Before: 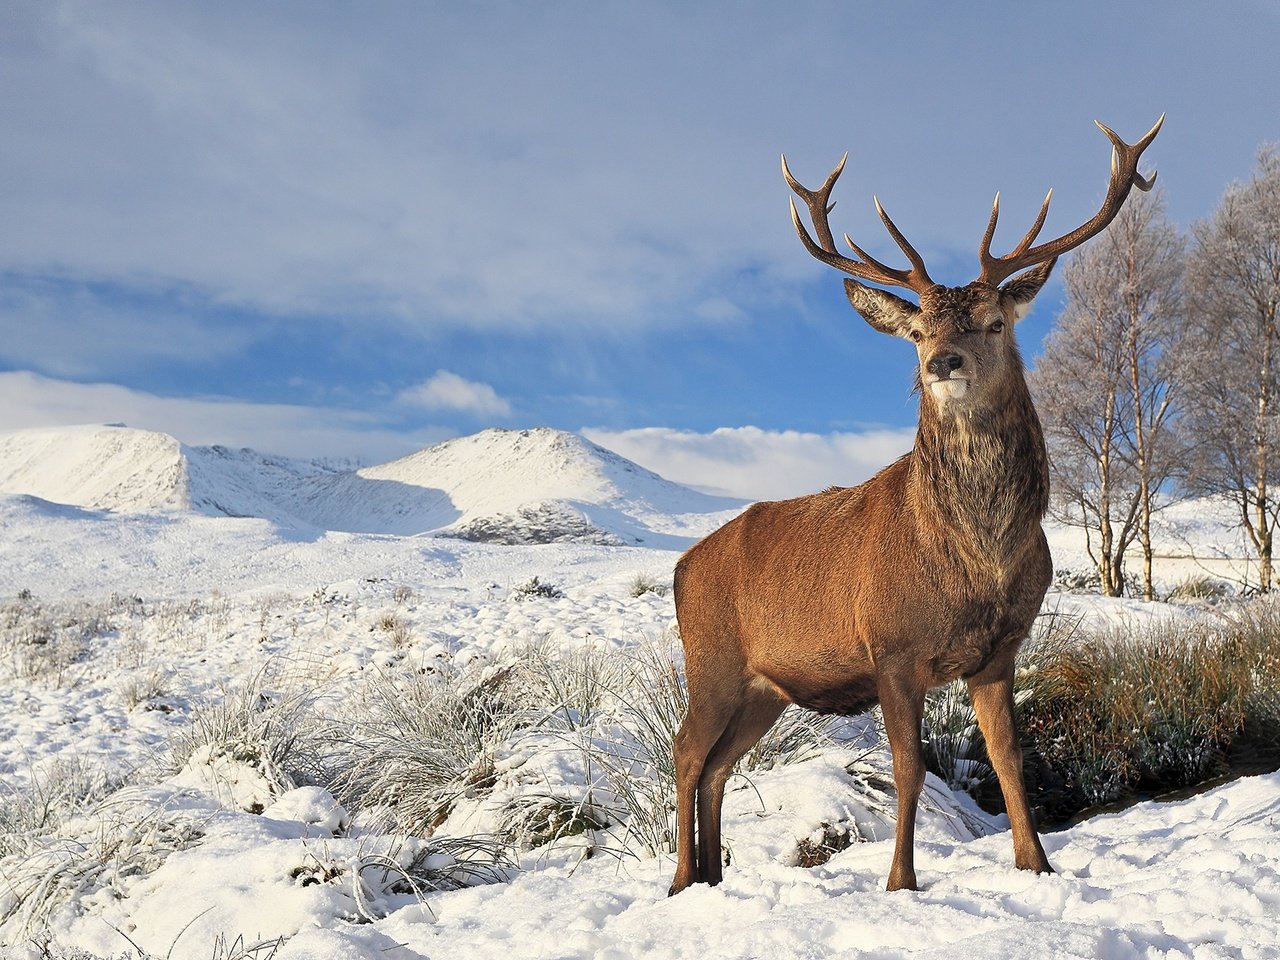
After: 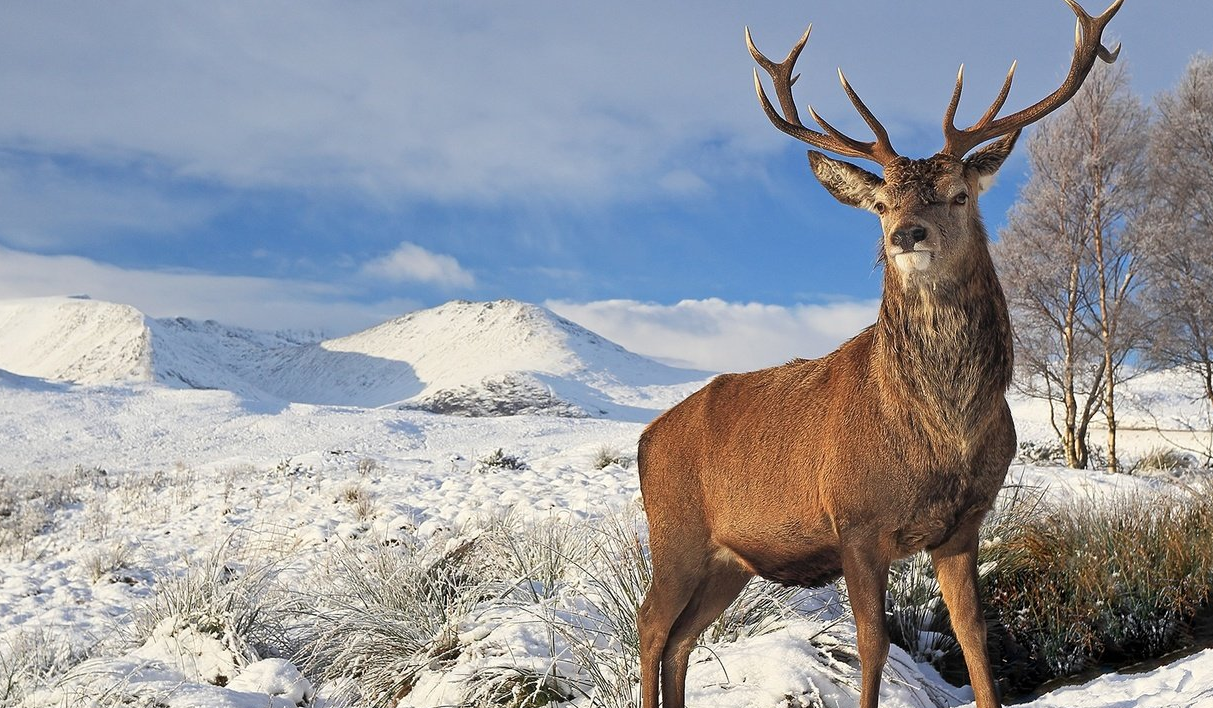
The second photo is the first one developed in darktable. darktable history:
crop and rotate: left 2.885%, top 13.366%, right 2.281%, bottom 12.828%
